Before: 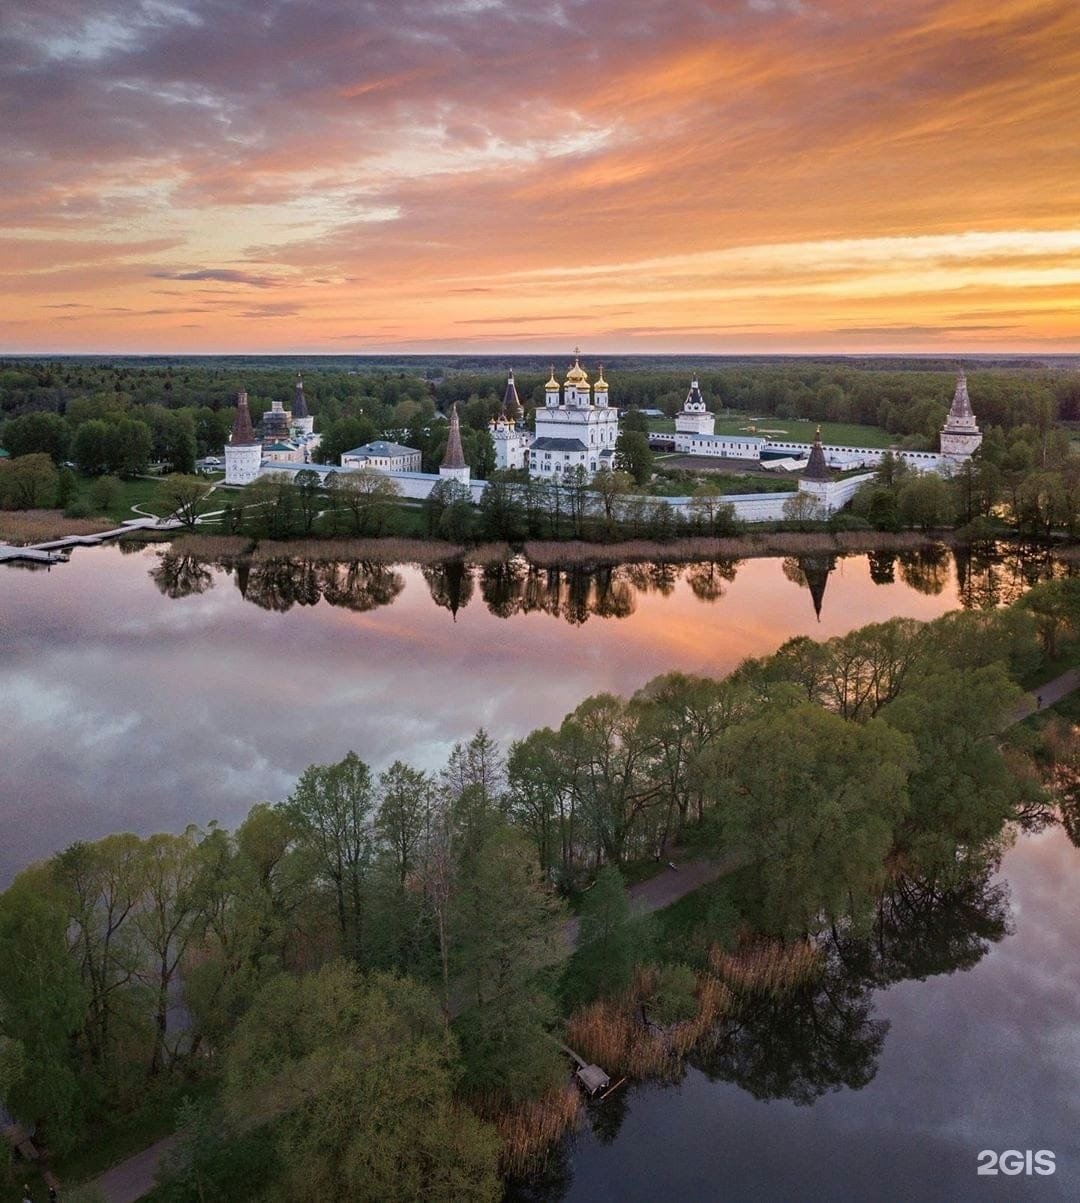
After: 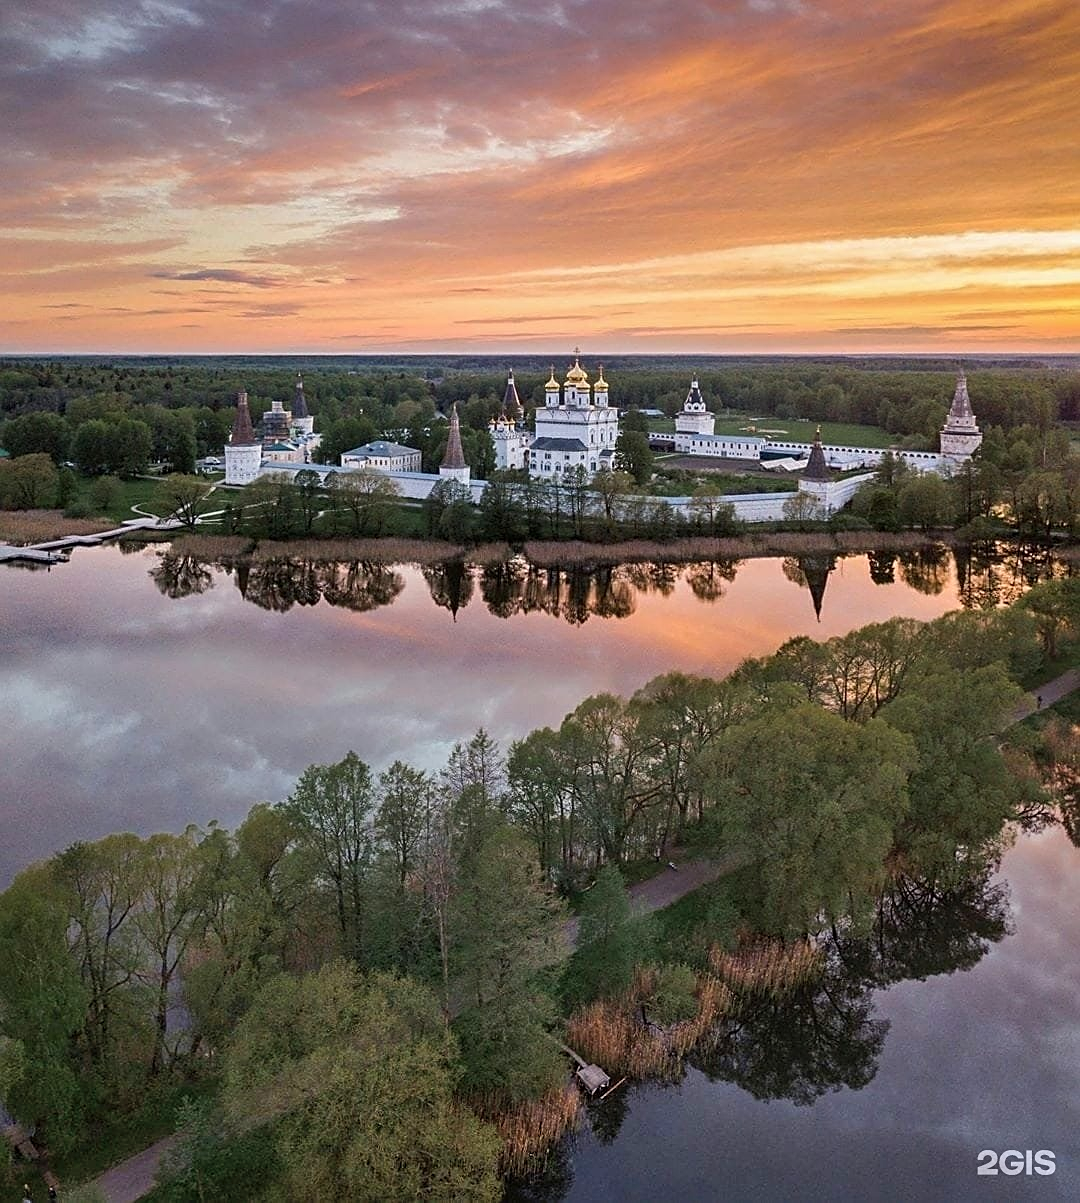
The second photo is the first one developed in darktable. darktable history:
sharpen: on, module defaults
shadows and highlights: shadows 49.42, highlights -41.45, soften with gaussian
